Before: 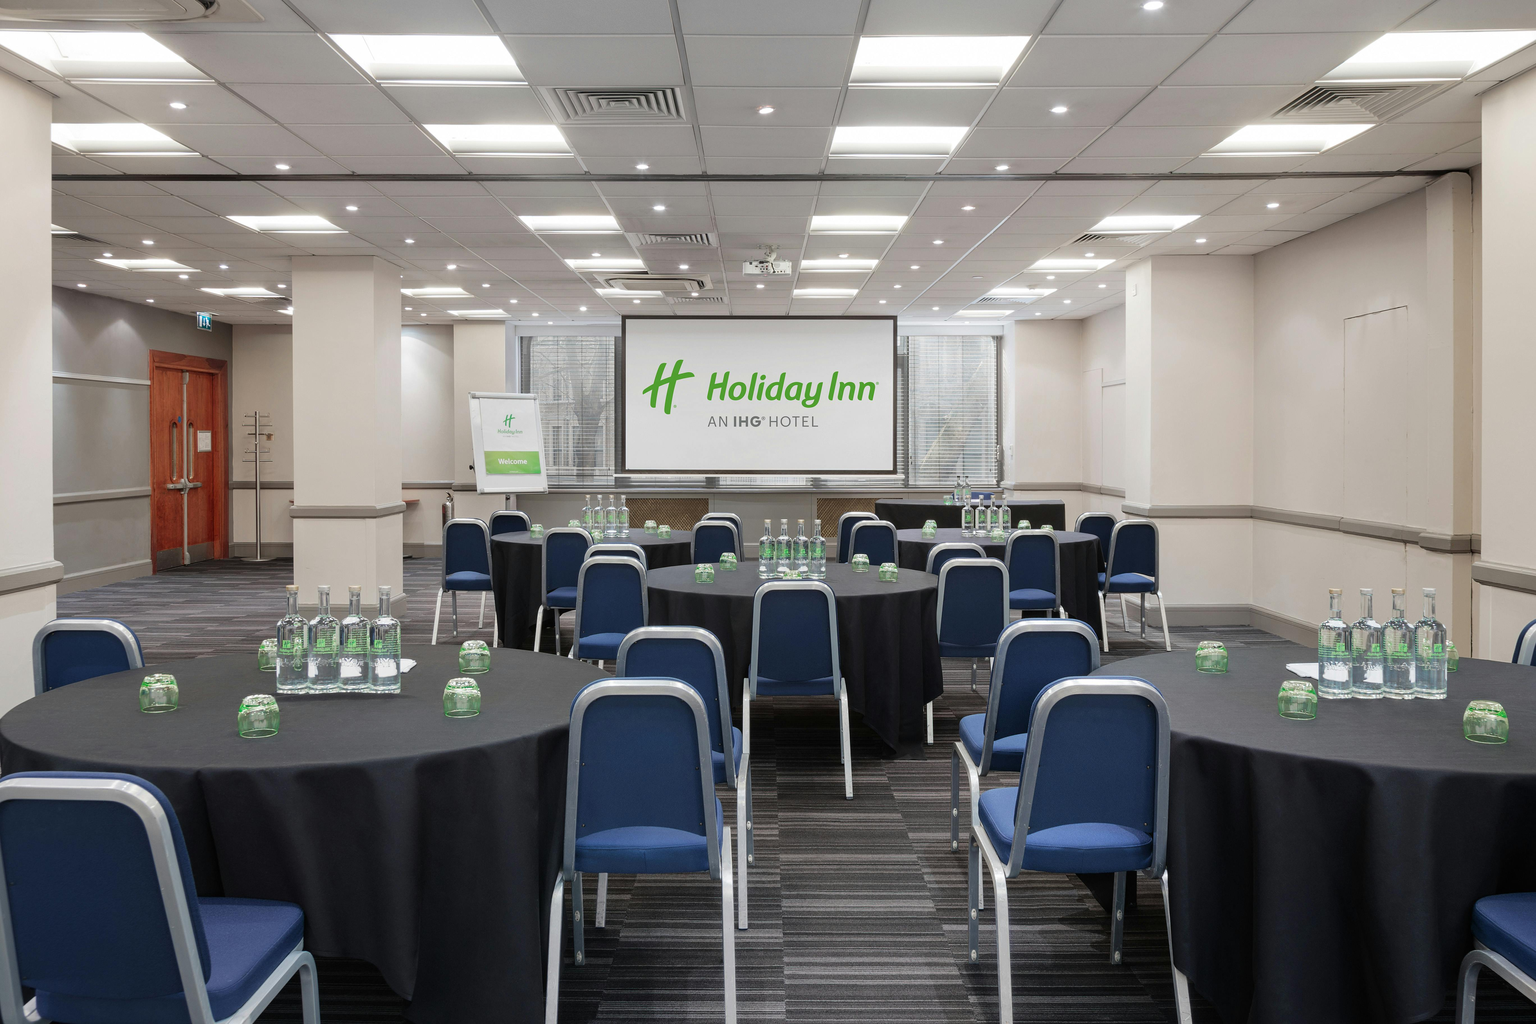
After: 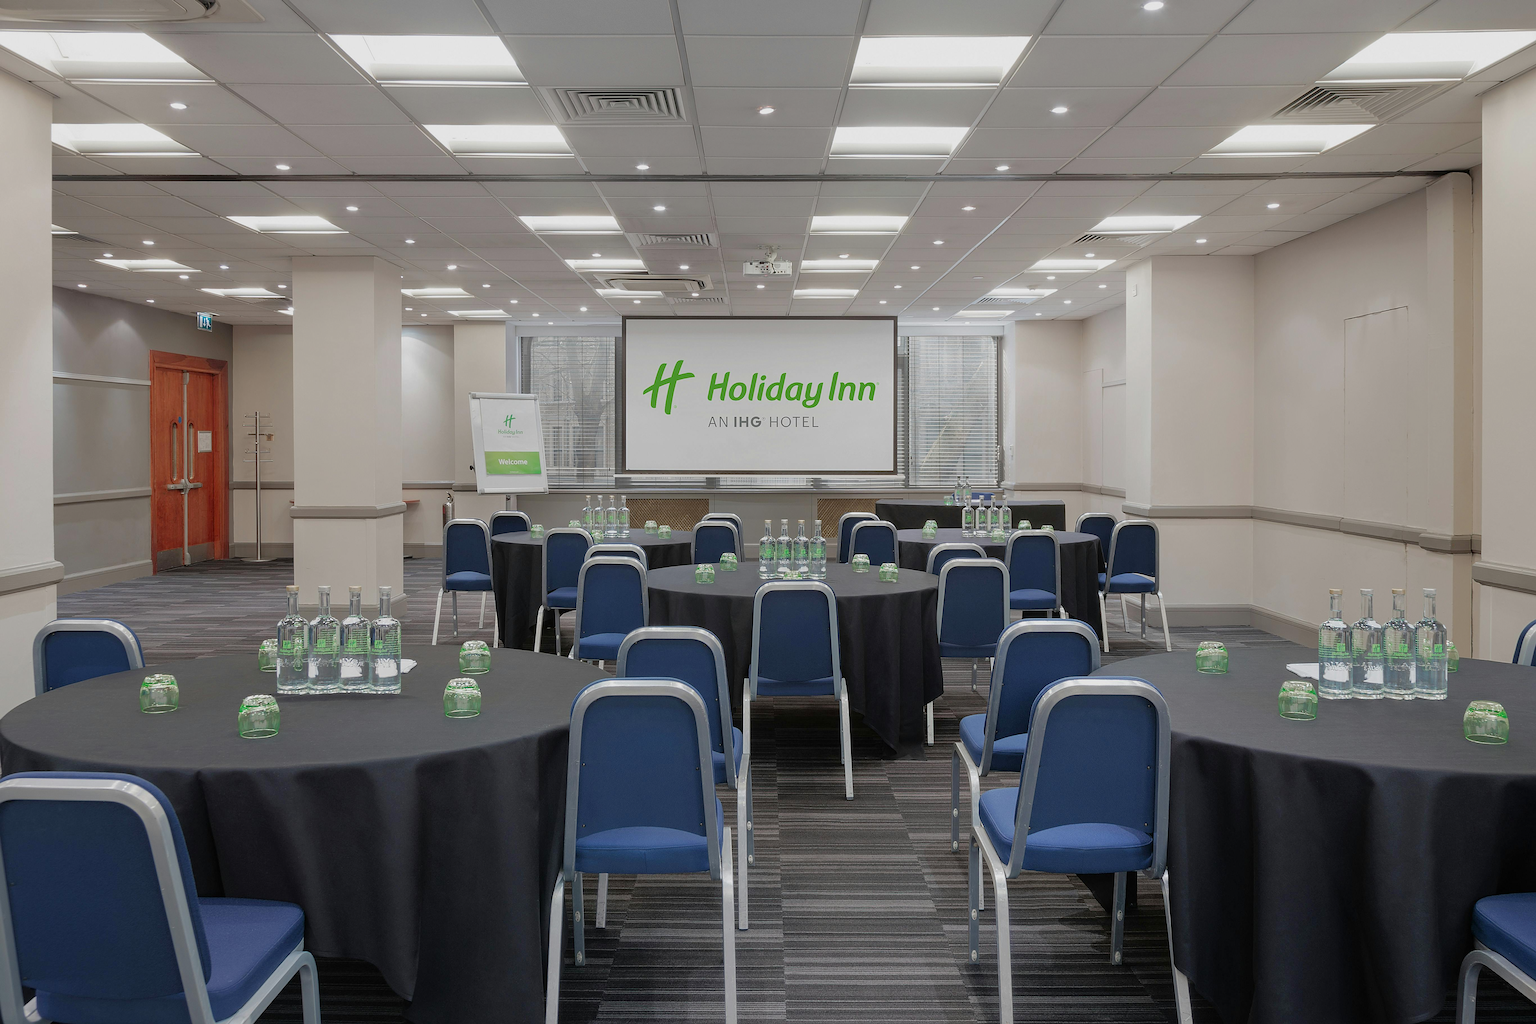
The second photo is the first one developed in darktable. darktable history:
tone equalizer: -8 EV 0.263 EV, -7 EV 0.429 EV, -6 EV 0.454 EV, -5 EV 0.256 EV, -3 EV -0.272 EV, -2 EV -0.427 EV, -1 EV -0.408 EV, +0 EV -0.267 EV, edges refinement/feathering 500, mask exposure compensation -1.57 EV, preserve details no
sharpen: on, module defaults
